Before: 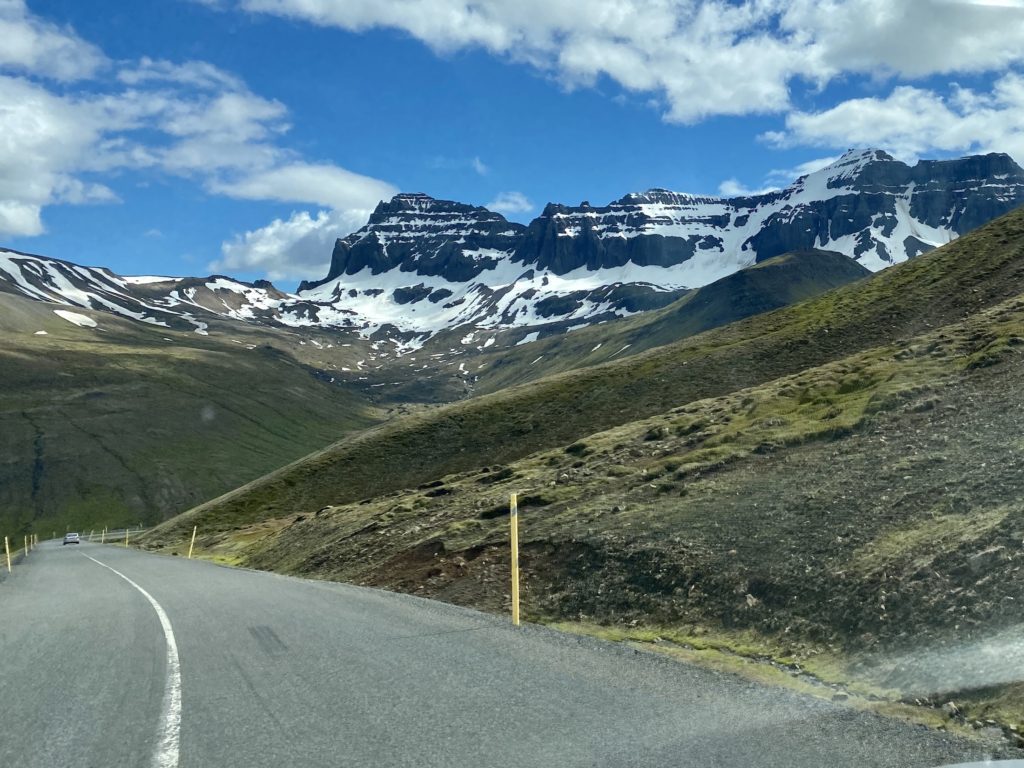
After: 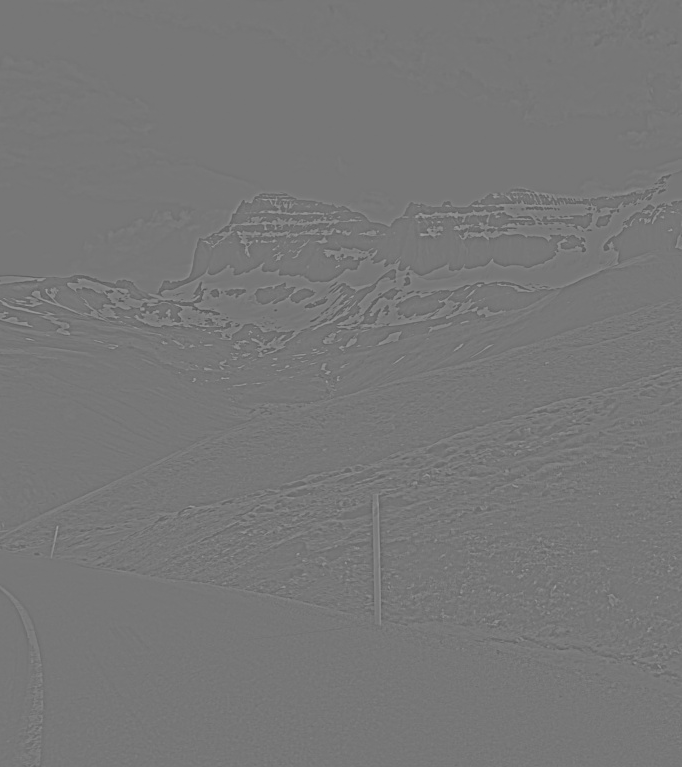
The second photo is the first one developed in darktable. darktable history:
highpass: sharpness 6%, contrast boost 7.63%
crop and rotate: left 13.537%, right 19.796%
